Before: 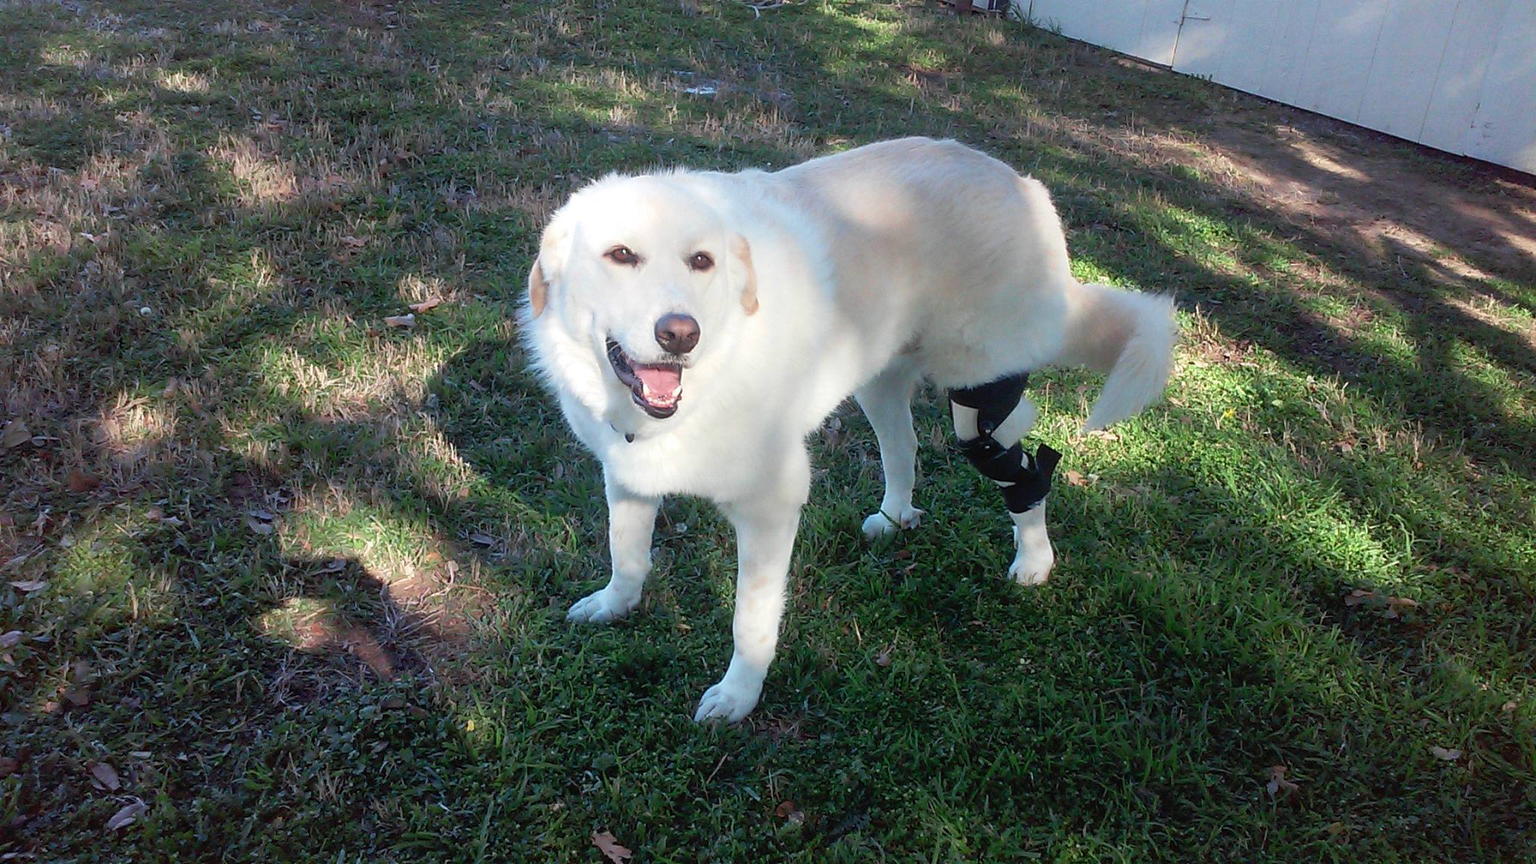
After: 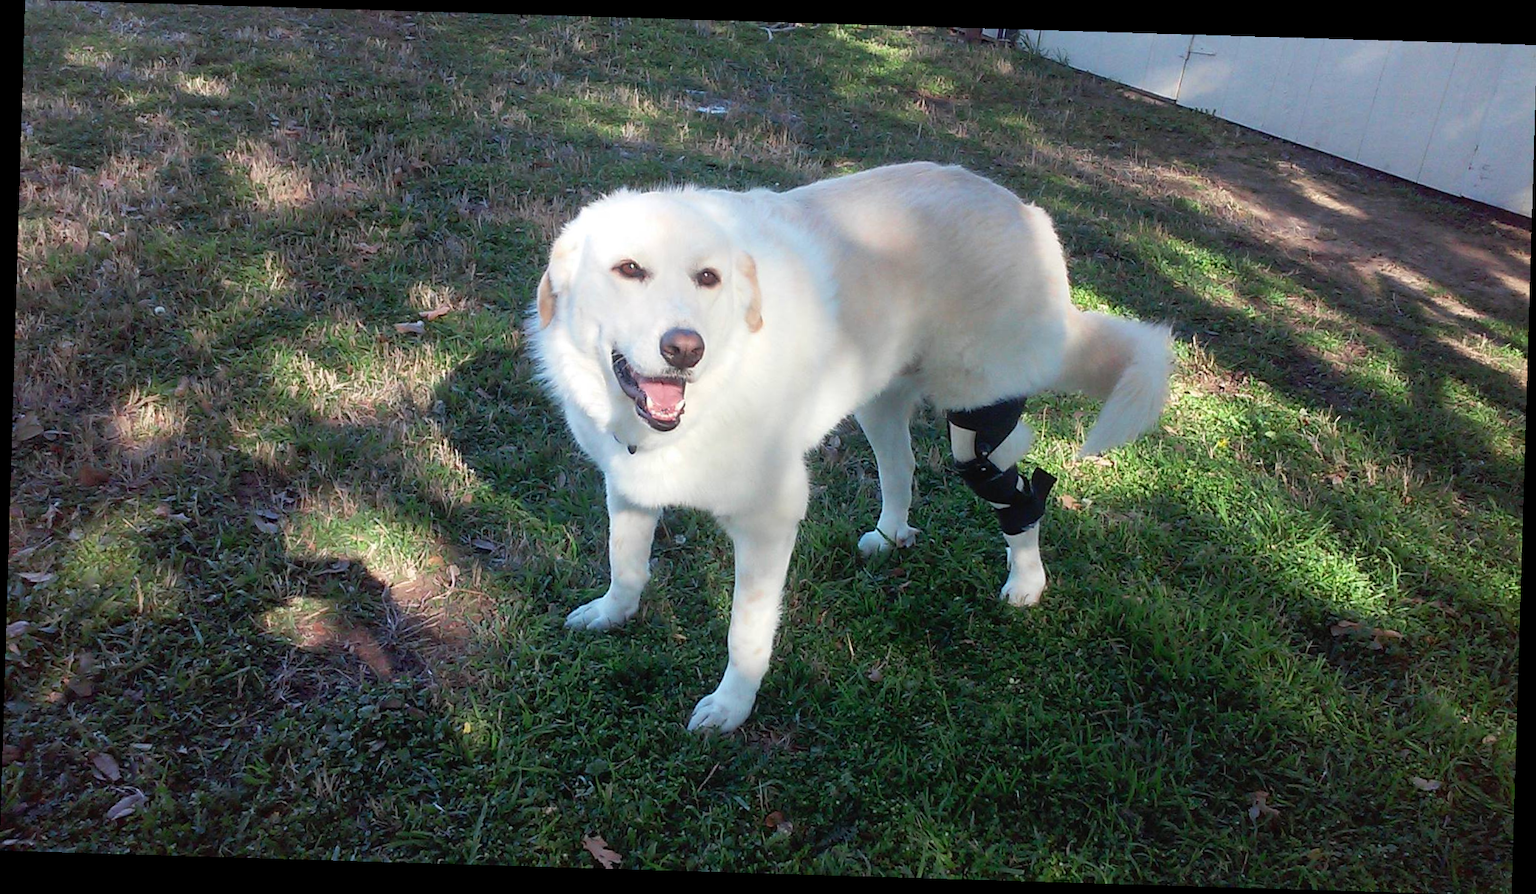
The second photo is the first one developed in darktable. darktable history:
rotate and perspective: rotation 1.72°, automatic cropping off
vibrance: vibrance 15%
